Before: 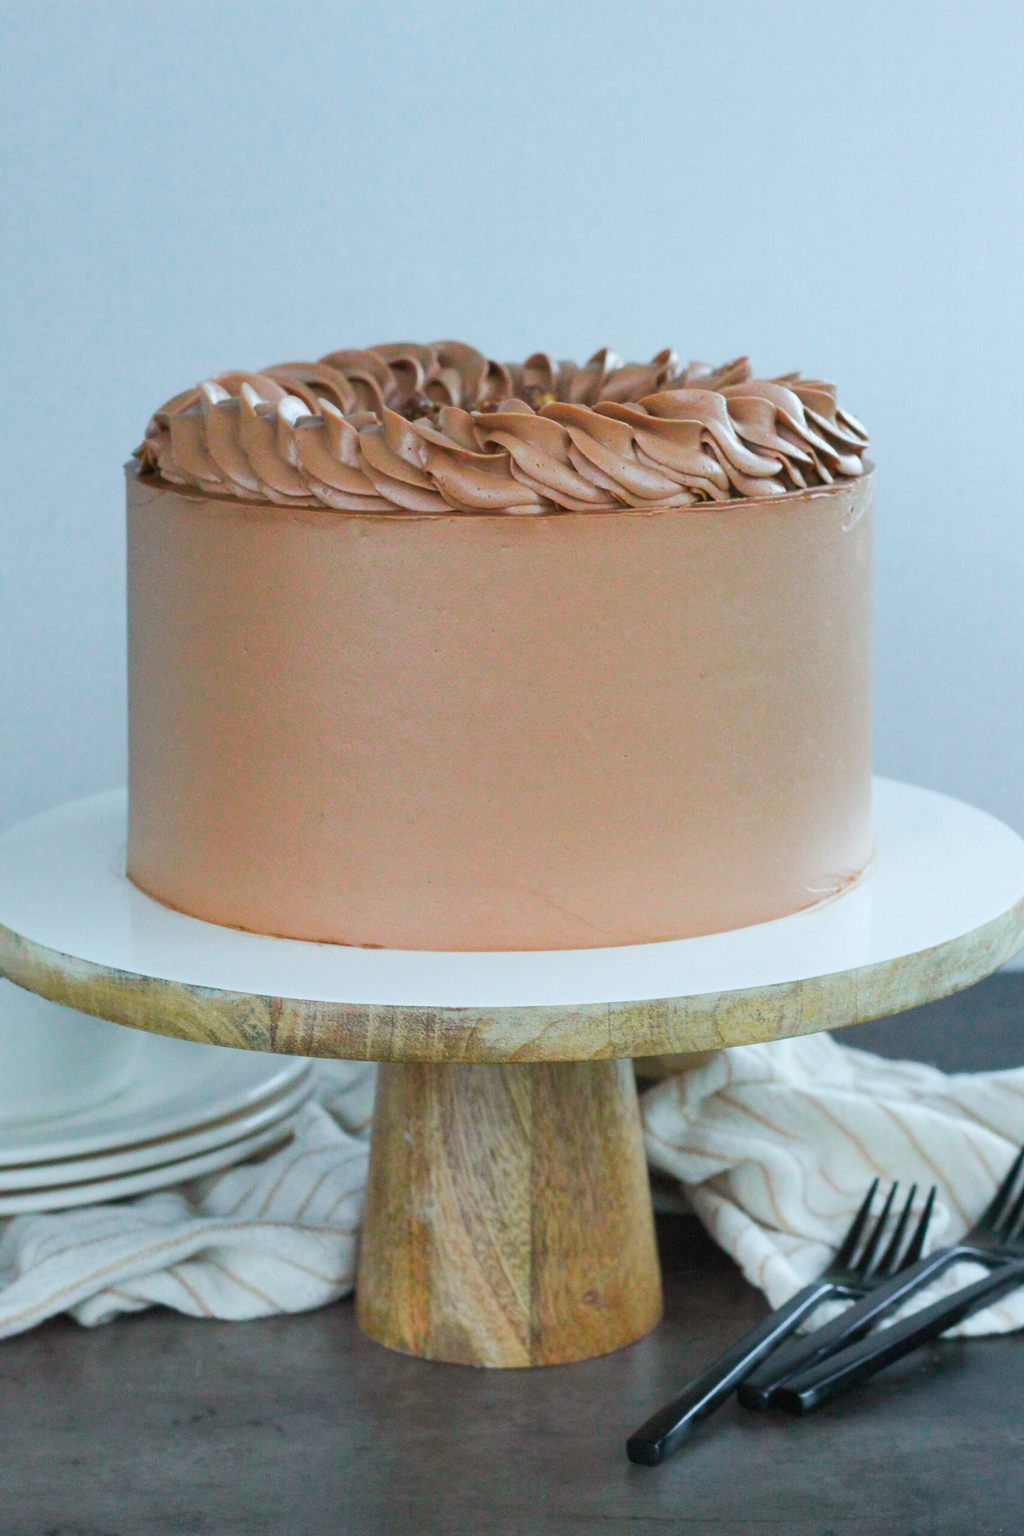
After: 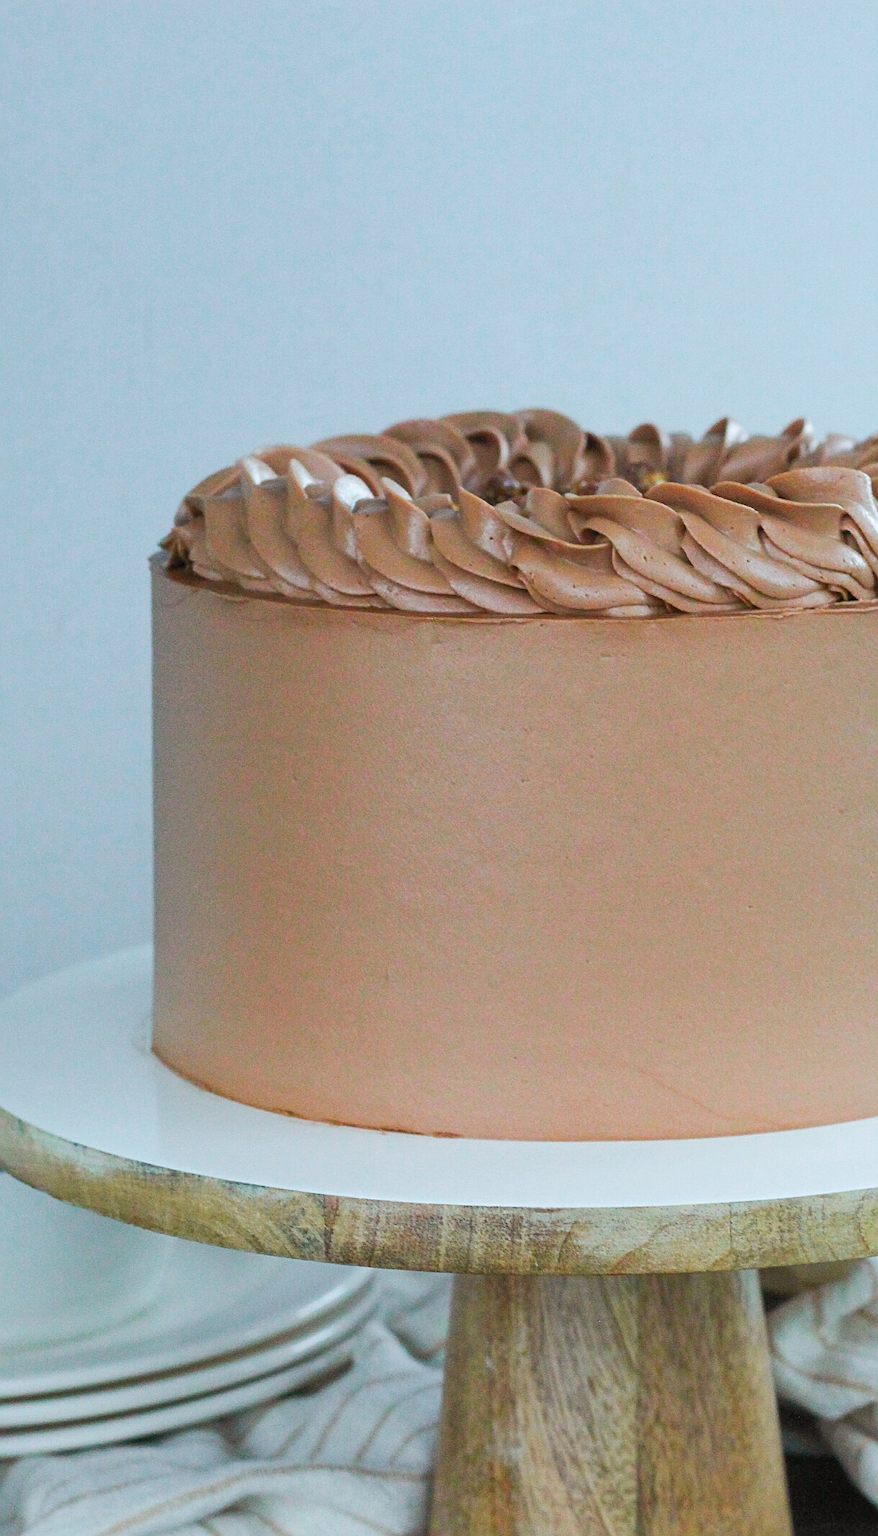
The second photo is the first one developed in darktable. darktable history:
sharpen: radius 2.218, amount 0.388, threshold 0.196
crop: right 28.443%, bottom 16.592%
contrast brightness saturation: saturation -0.057
